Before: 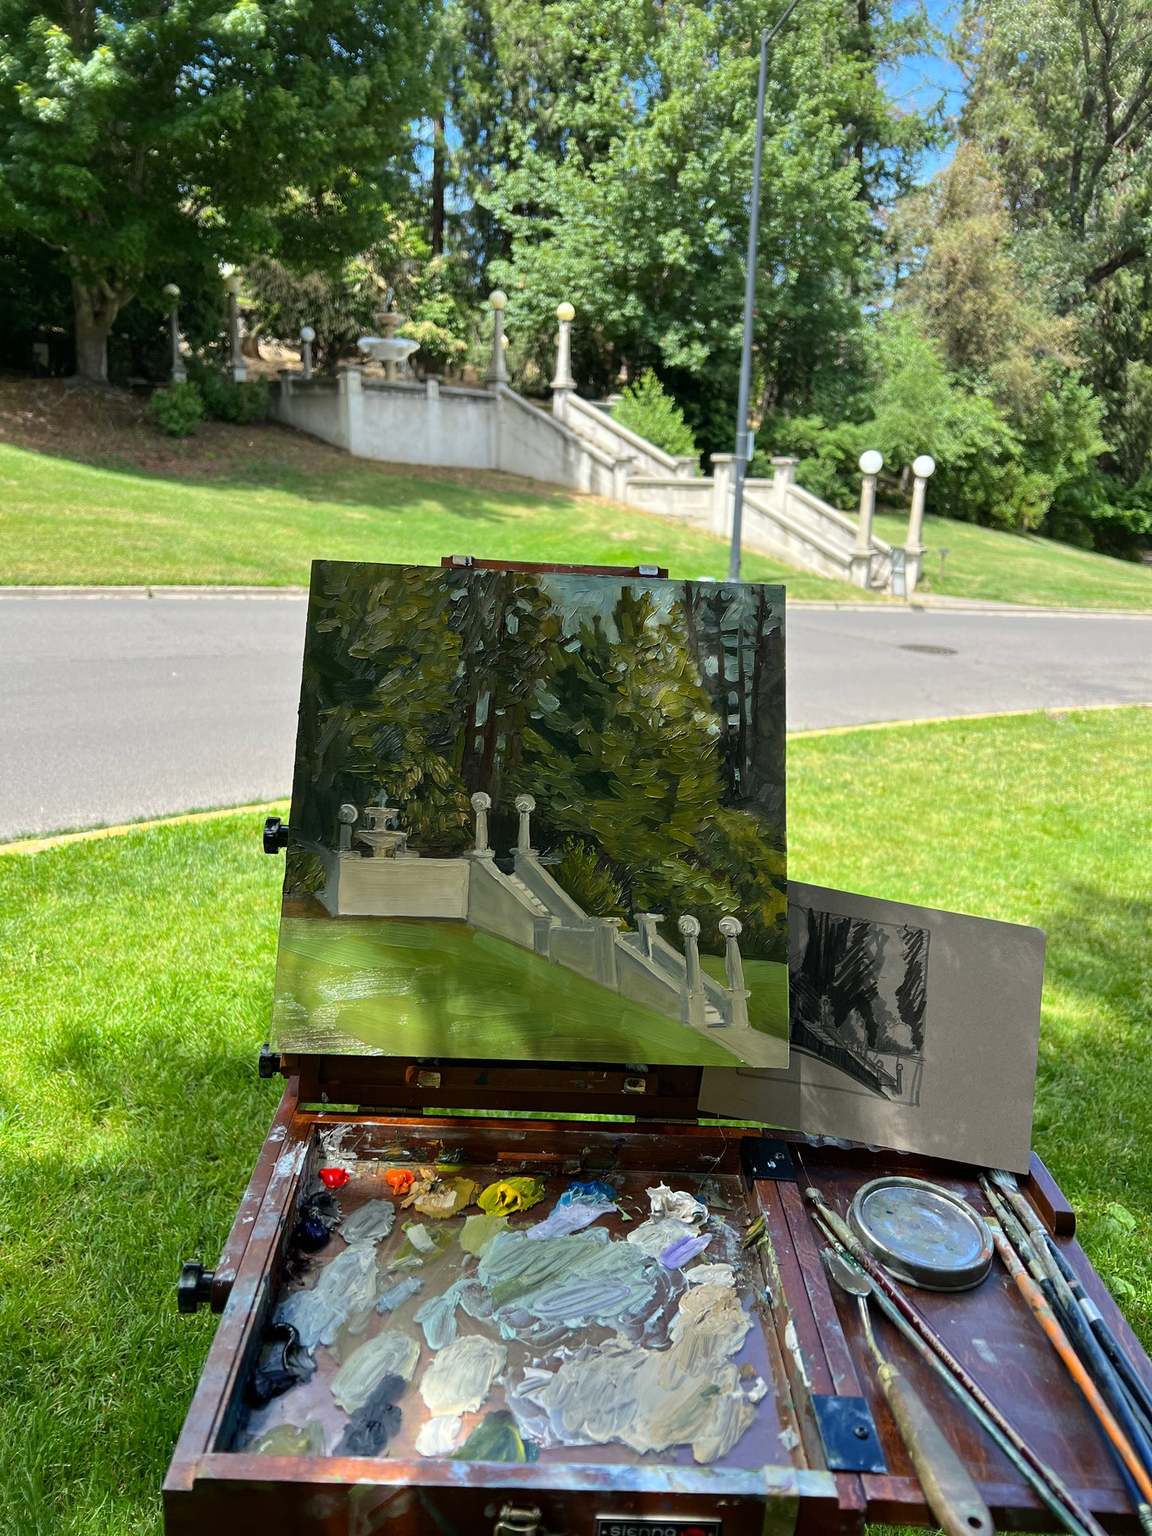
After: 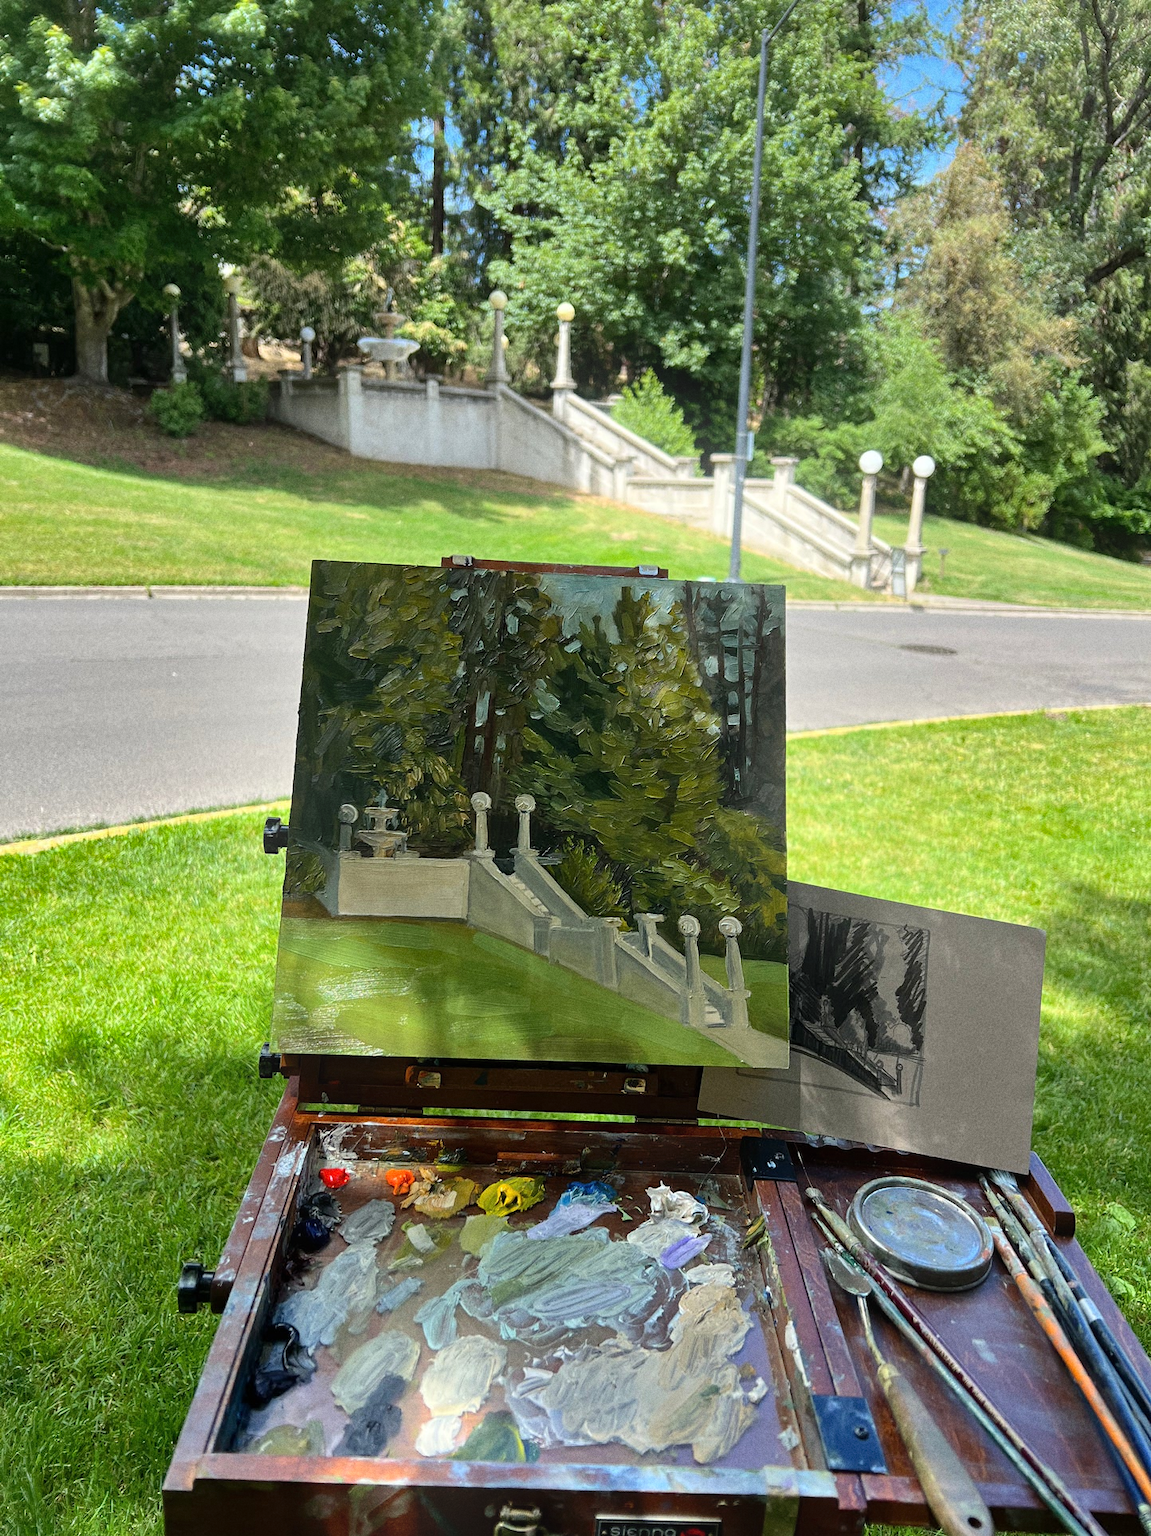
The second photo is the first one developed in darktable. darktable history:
grain: on, module defaults
bloom: size 16%, threshold 98%, strength 20%
shadows and highlights: low approximation 0.01, soften with gaussian
